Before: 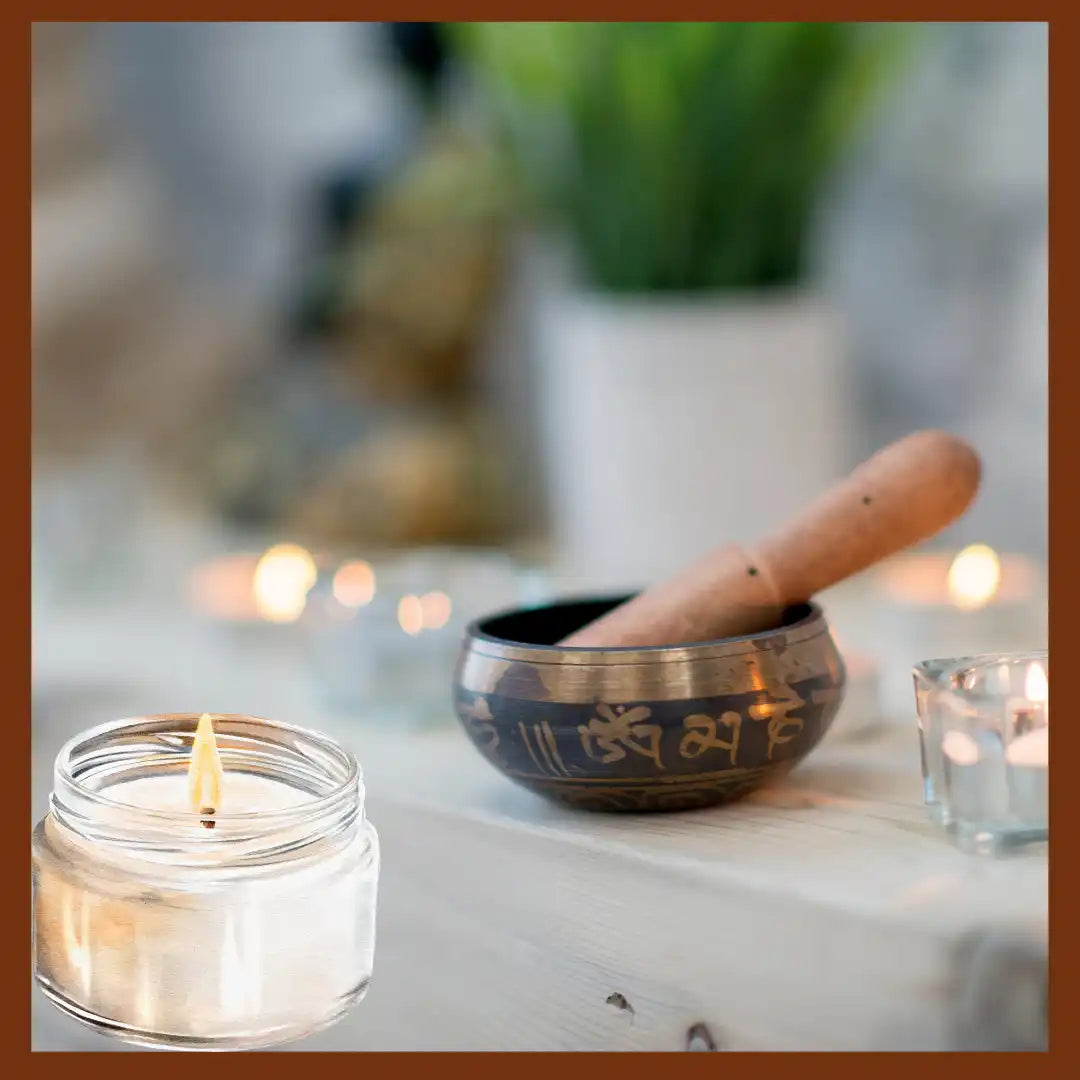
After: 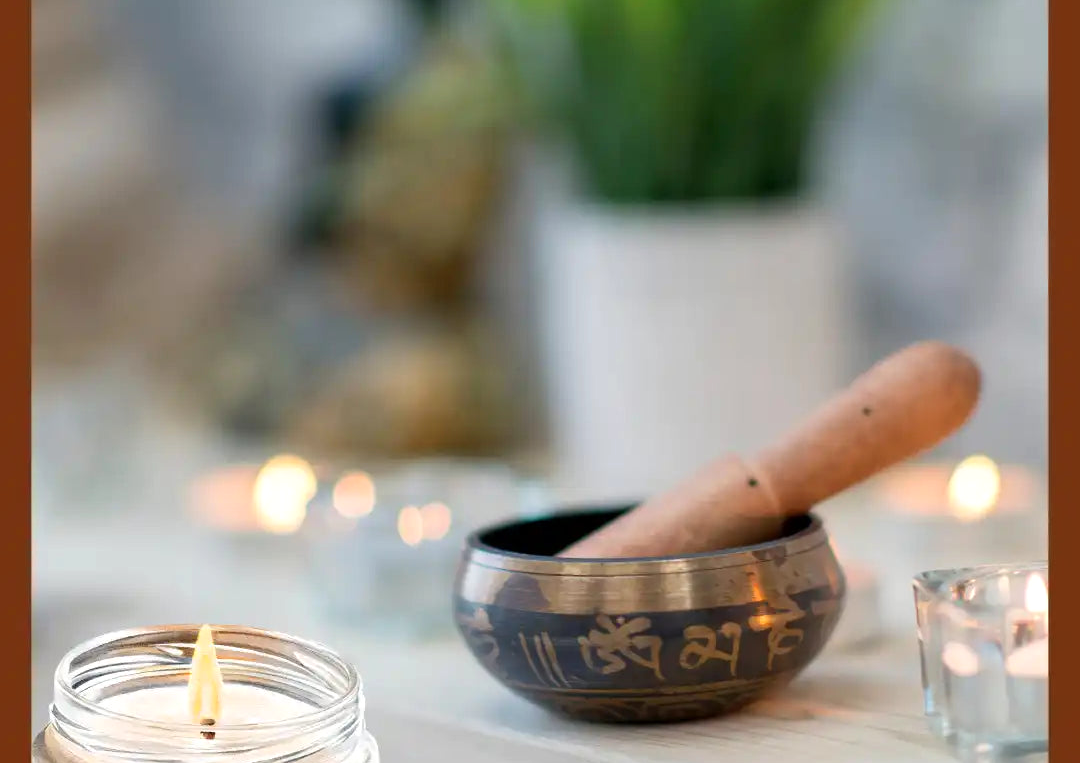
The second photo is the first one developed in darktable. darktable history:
exposure: exposure 0.128 EV, compensate highlight preservation false
crop and rotate: top 8.293%, bottom 20.996%
